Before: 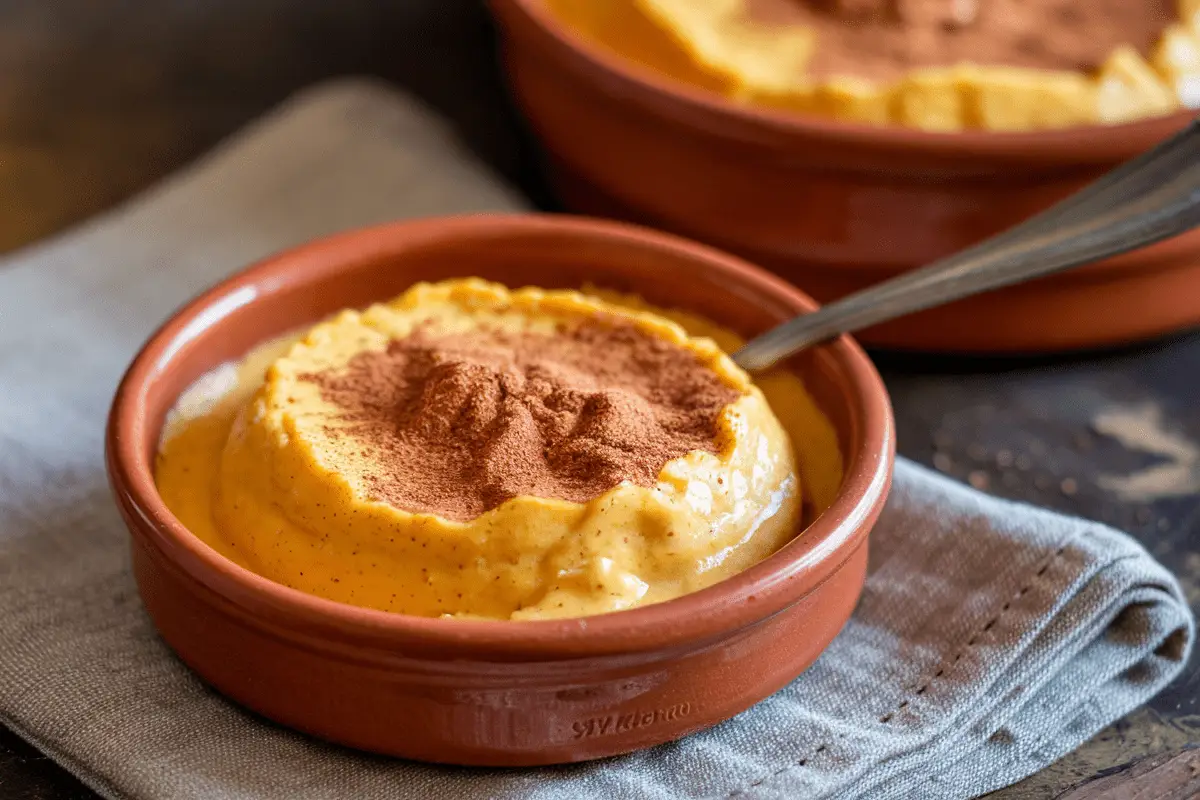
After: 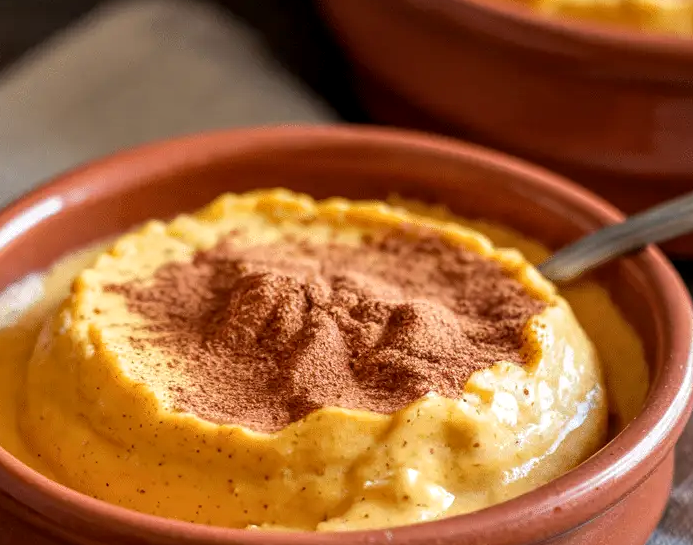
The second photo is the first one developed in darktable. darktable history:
local contrast: on, module defaults
crop: left 16.202%, top 11.208%, right 26.045%, bottom 20.557%
